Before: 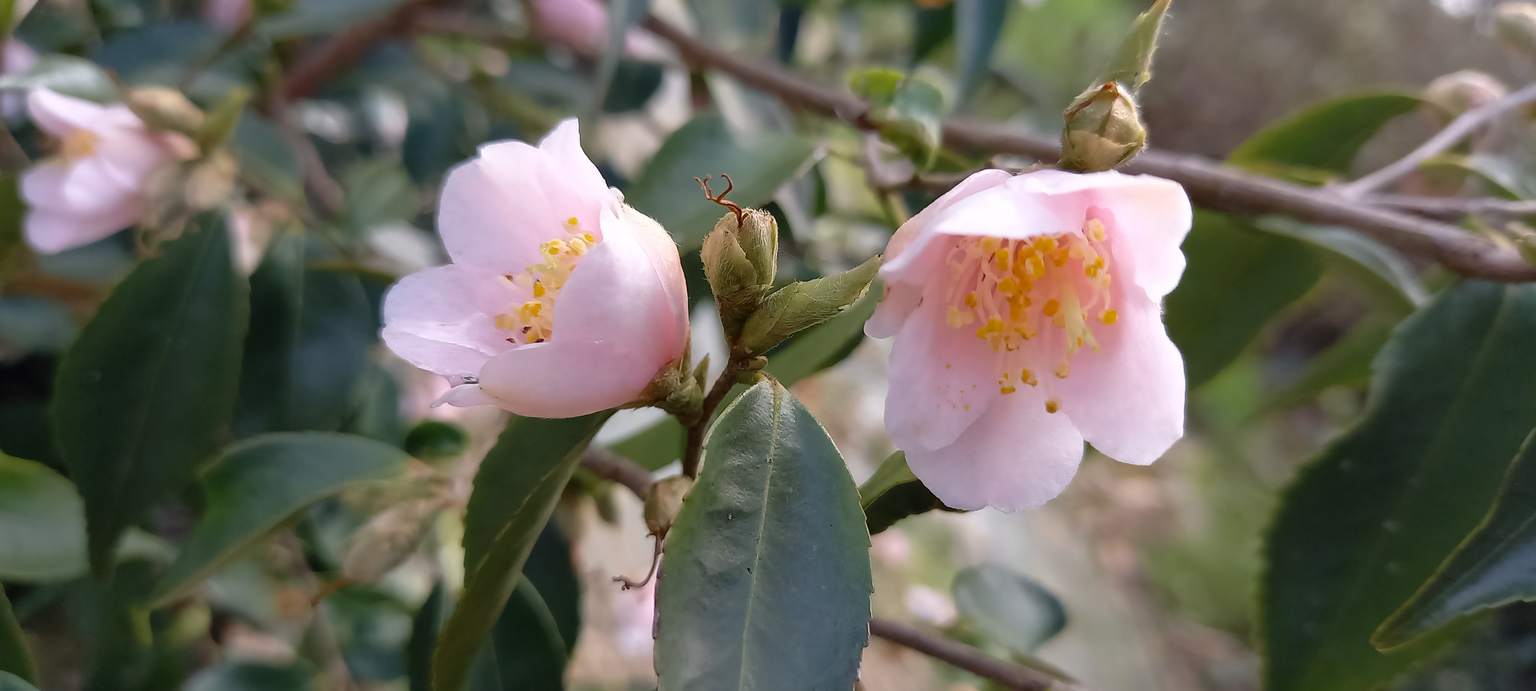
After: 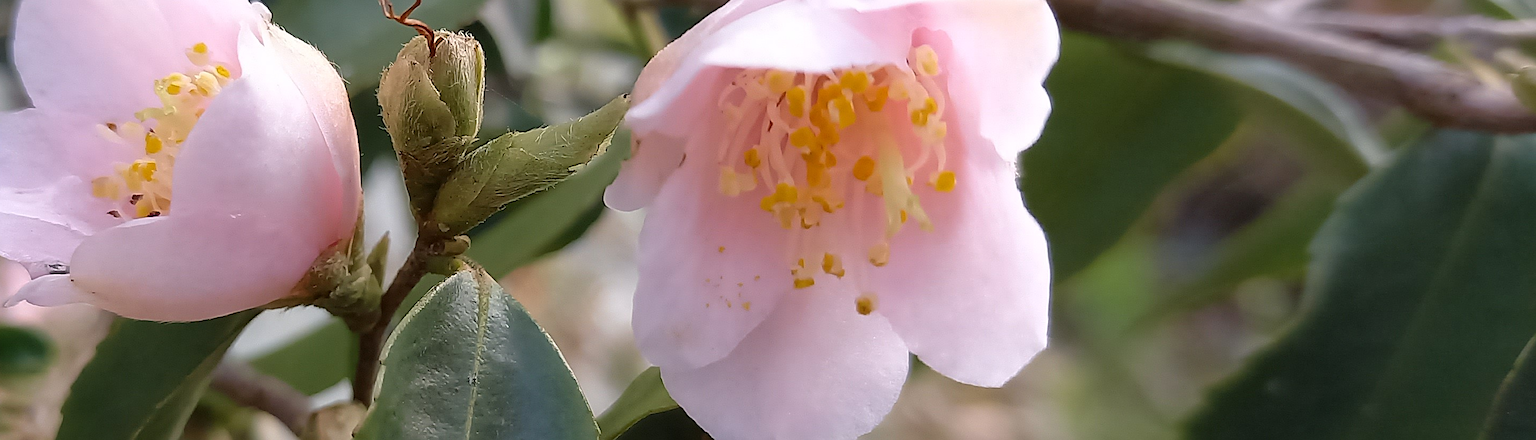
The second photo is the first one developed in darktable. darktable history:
crop and rotate: left 27.938%, top 27.046%, bottom 27.046%
sharpen: on, module defaults
tone equalizer: -8 EV -0.55 EV
